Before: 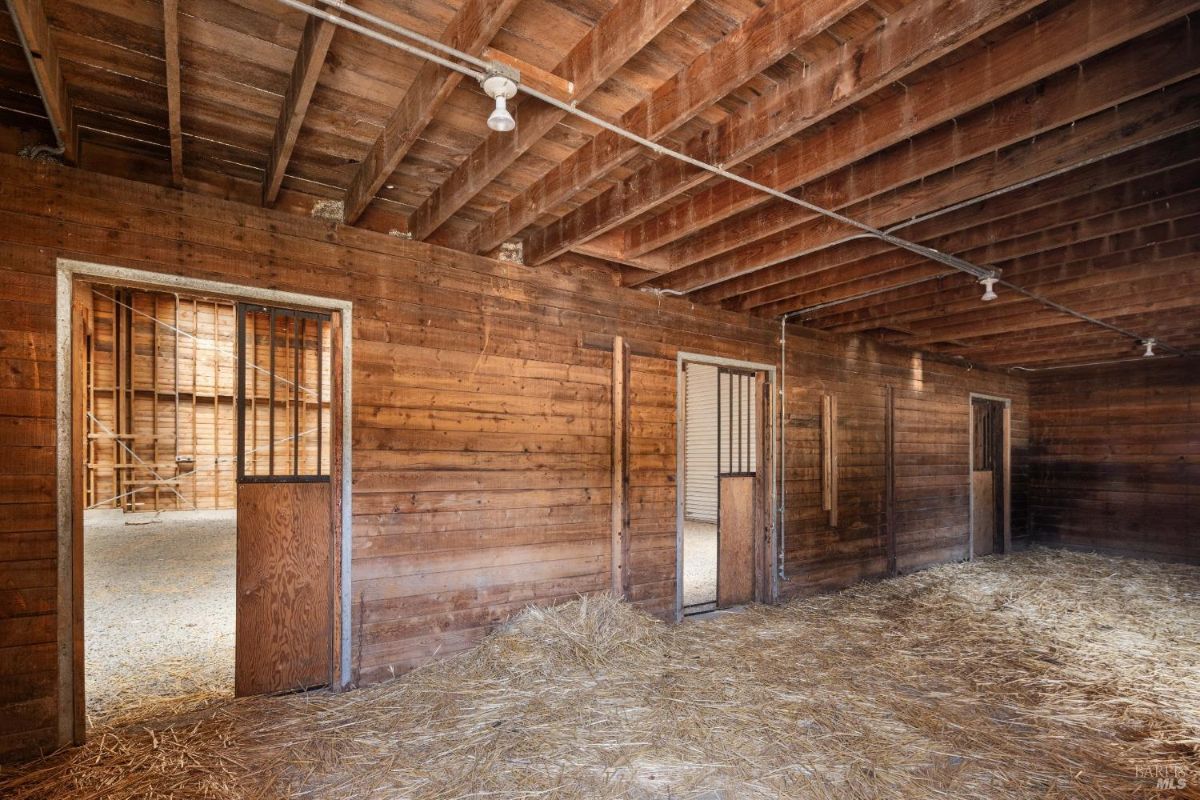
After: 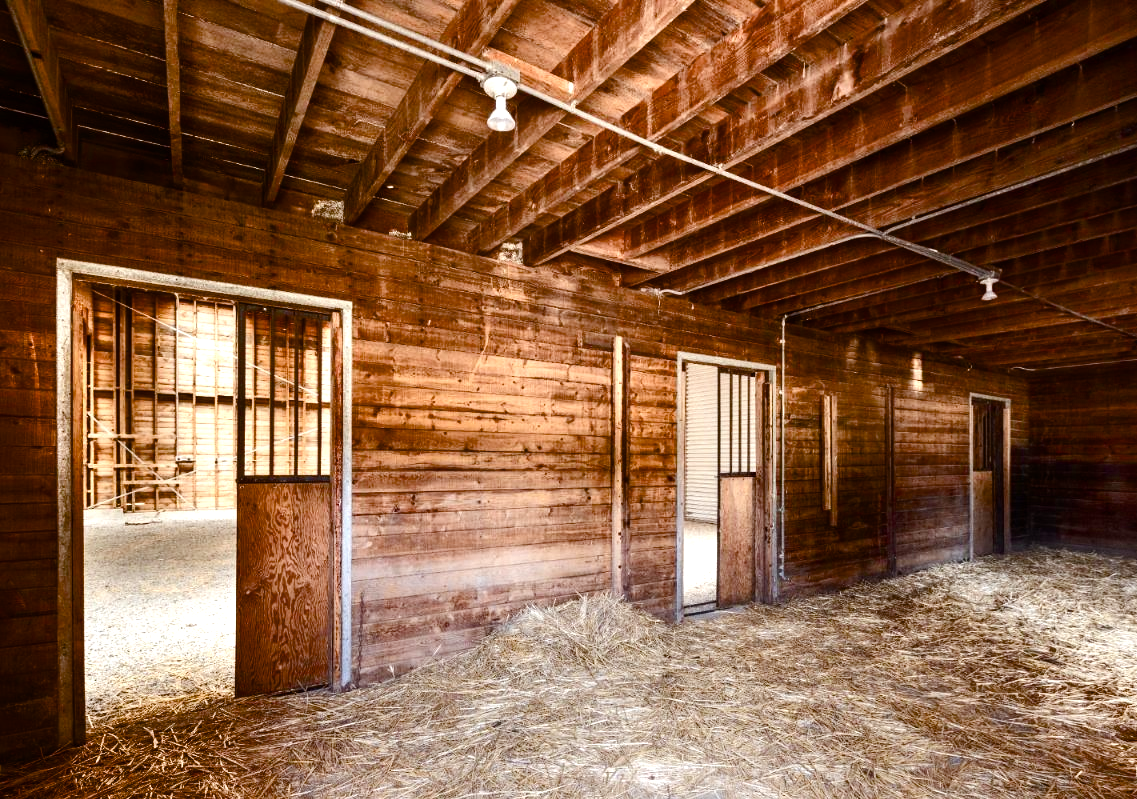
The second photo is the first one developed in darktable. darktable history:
color balance rgb: power › luminance 1.006%, power › chroma 0.396%, power › hue 33.44°, perceptual saturation grading › global saturation 25.319%, perceptual saturation grading › highlights -50.349%, perceptual saturation grading › shadows 30.422%, global vibrance 16.164%, saturation formula JzAzBz (2021)
crop and rotate: left 0%, right 5.195%
tone equalizer: -8 EV -0.717 EV, -7 EV -0.695 EV, -6 EV -0.586 EV, -5 EV -0.371 EV, -3 EV 0.377 EV, -2 EV 0.6 EV, -1 EV 0.698 EV, +0 EV 0.734 EV, edges refinement/feathering 500, mask exposure compensation -1.57 EV, preserve details no
